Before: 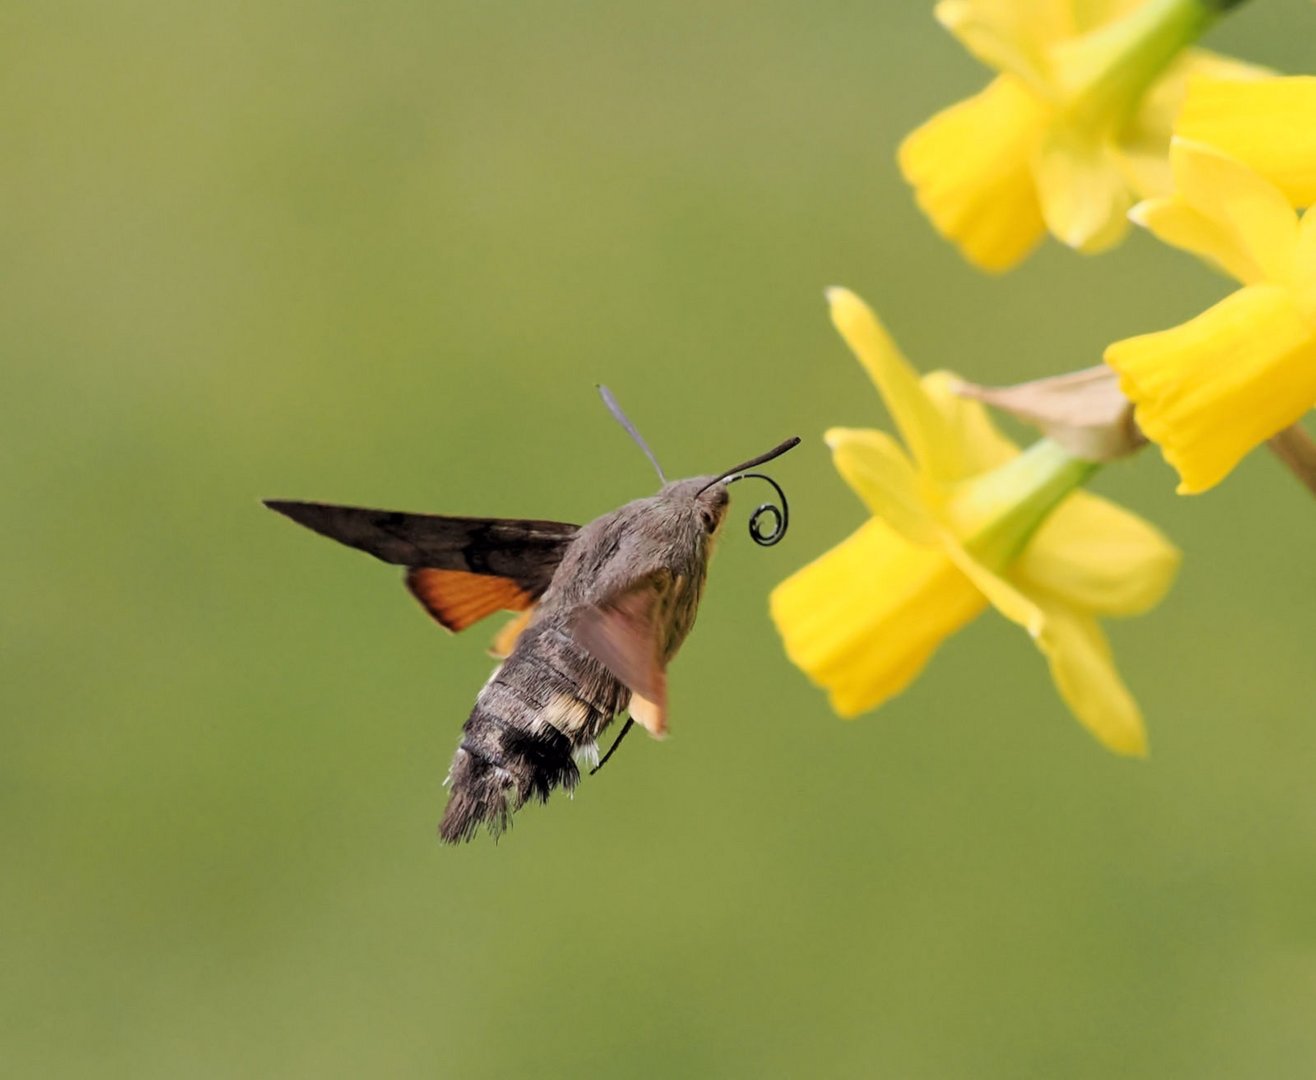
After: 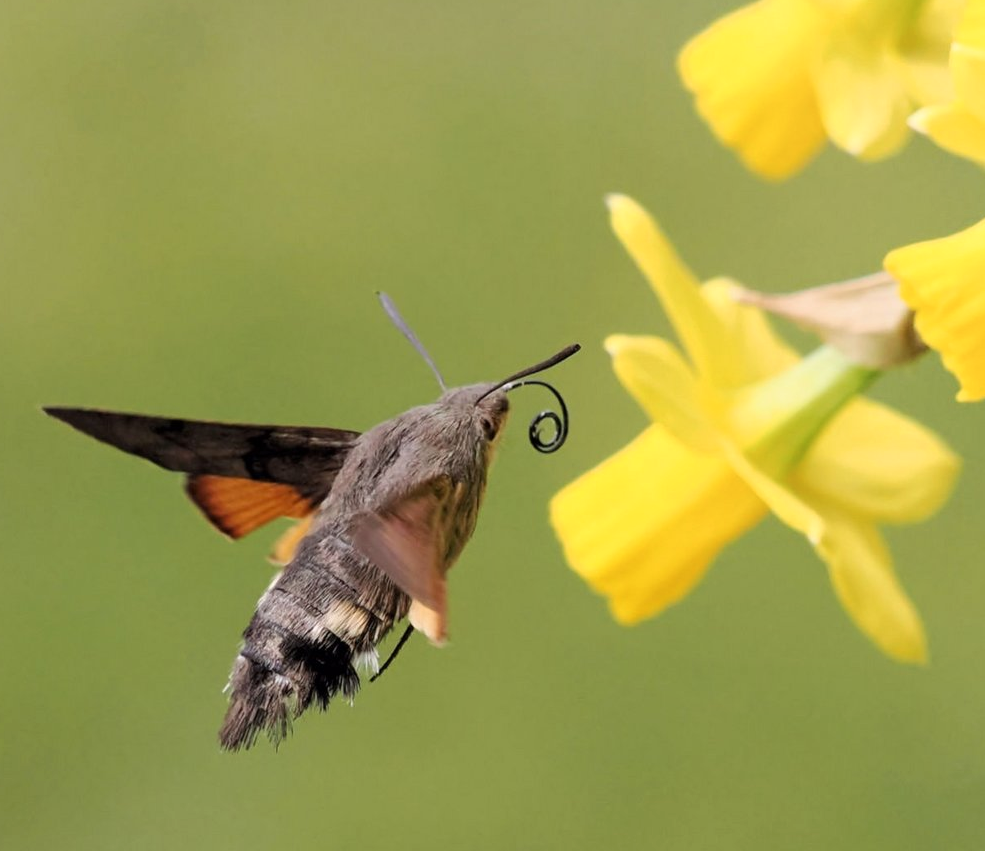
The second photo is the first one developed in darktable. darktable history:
tone equalizer: on, module defaults
crop: left 16.768%, top 8.653%, right 8.362%, bottom 12.485%
shadows and highlights: shadows 0, highlights 40
